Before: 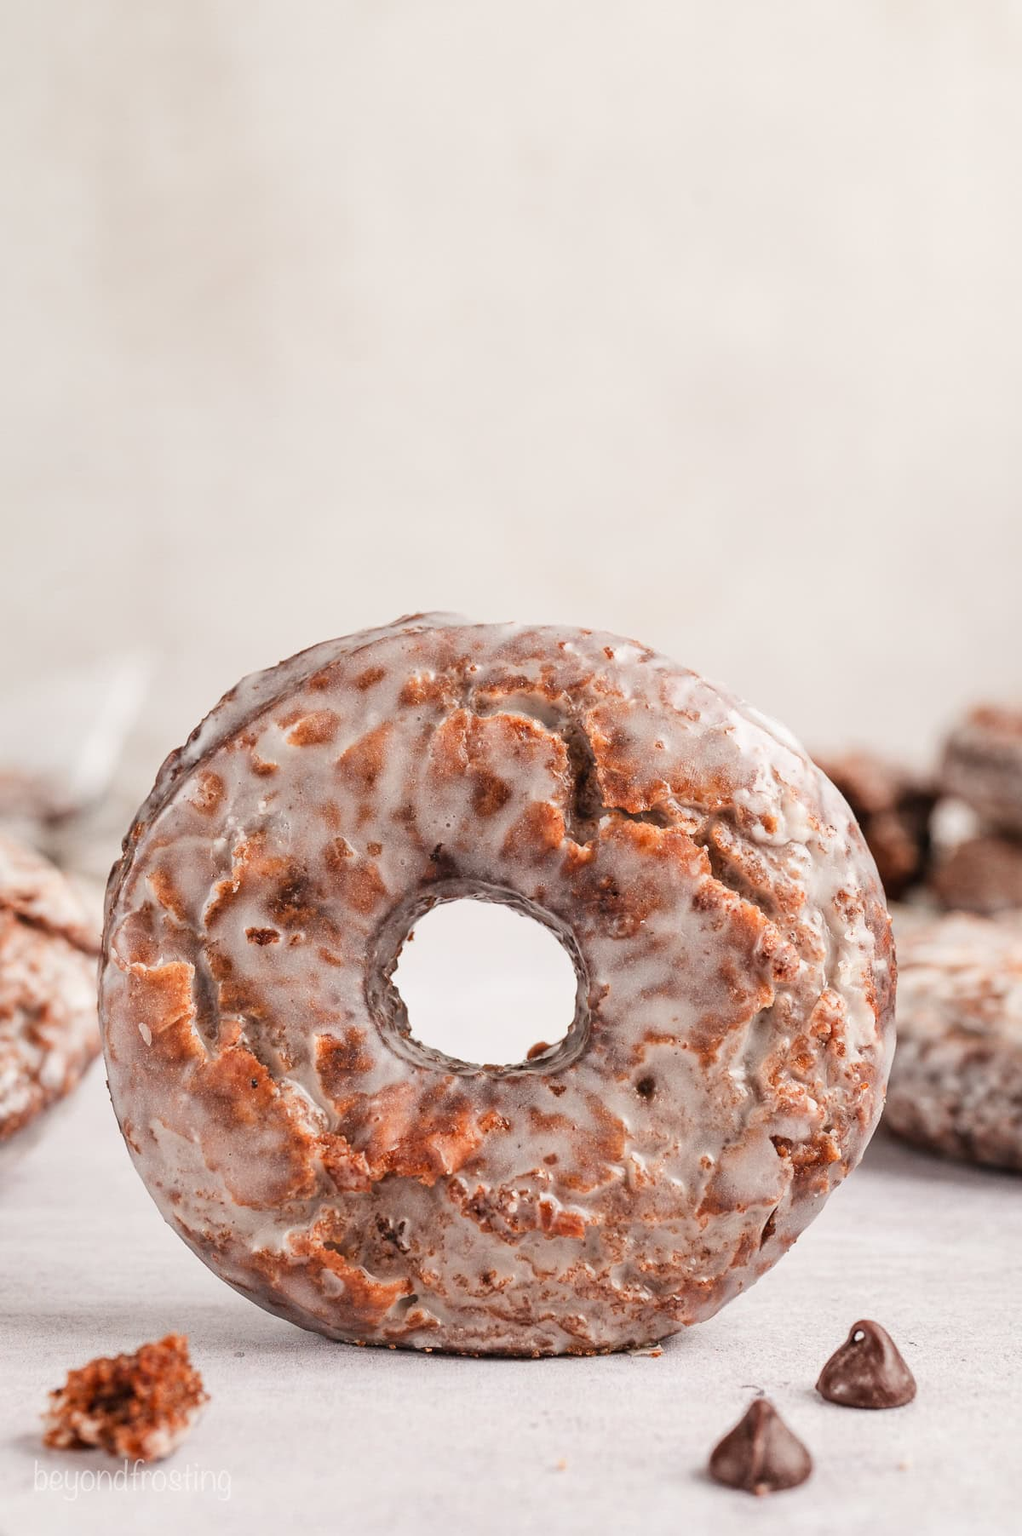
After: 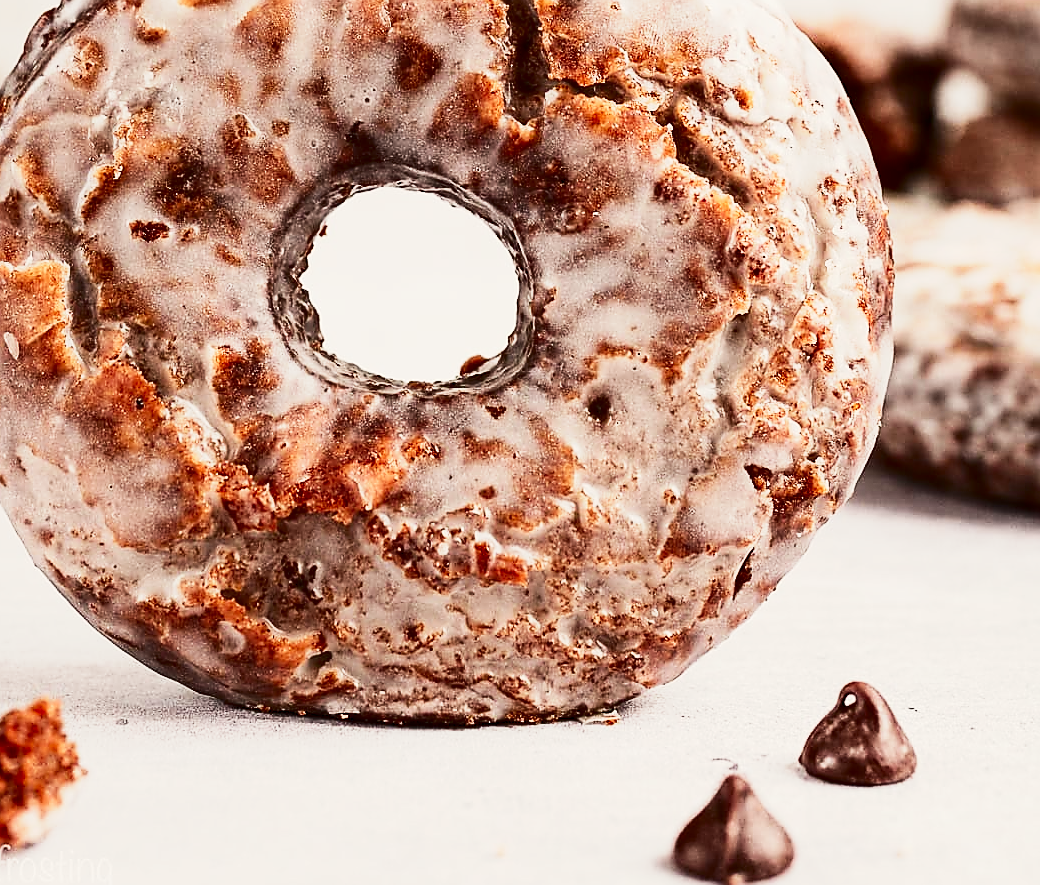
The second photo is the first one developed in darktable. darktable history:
crop and rotate: left 13.283%, top 48.188%, bottom 2.736%
tone equalizer: -8 EV 0 EV, -7 EV 0.003 EV, -6 EV -0.002 EV, -5 EV -0.002 EV, -4 EV -0.087 EV, -3 EV -0.219 EV, -2 EV -0.242 EV, -1 EV 0.107 EV, +0 EV 0.333 EV
sharpen: radius 1.365, amount 1.242, threshold 0.82
color correction: highlights b* 2.96
contrast brightness saturation: contrast 0.192, brightness -0.238, saturation 0.109
base curve: curves: ch0 [(0, 0) (0.088, 0.125) (0.176, 0.251) (0.354, 0.501) (0.613, 0.749) (1, 0.877)], preserve colors none
